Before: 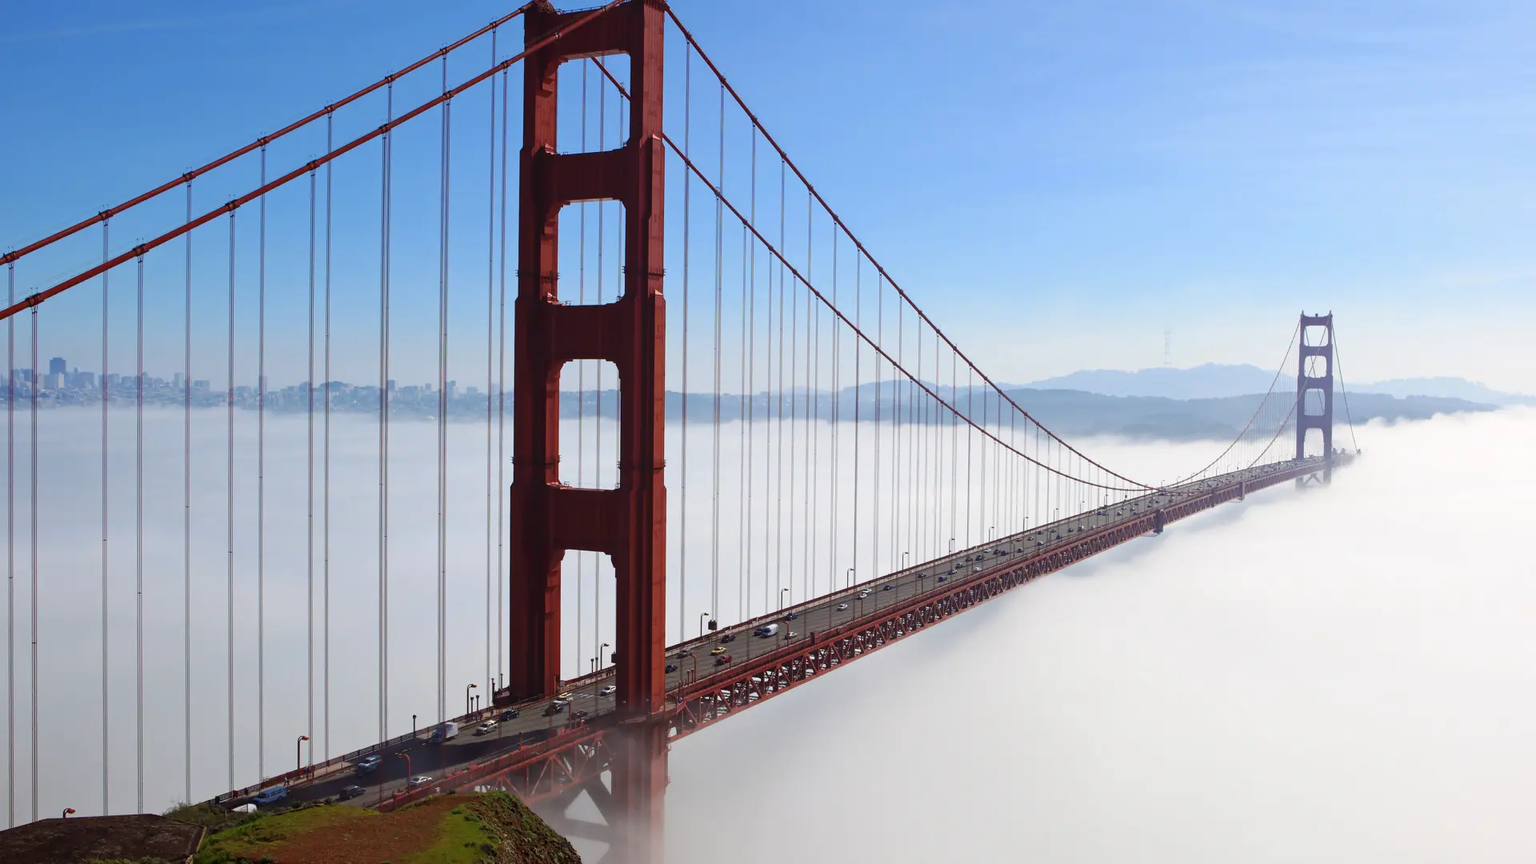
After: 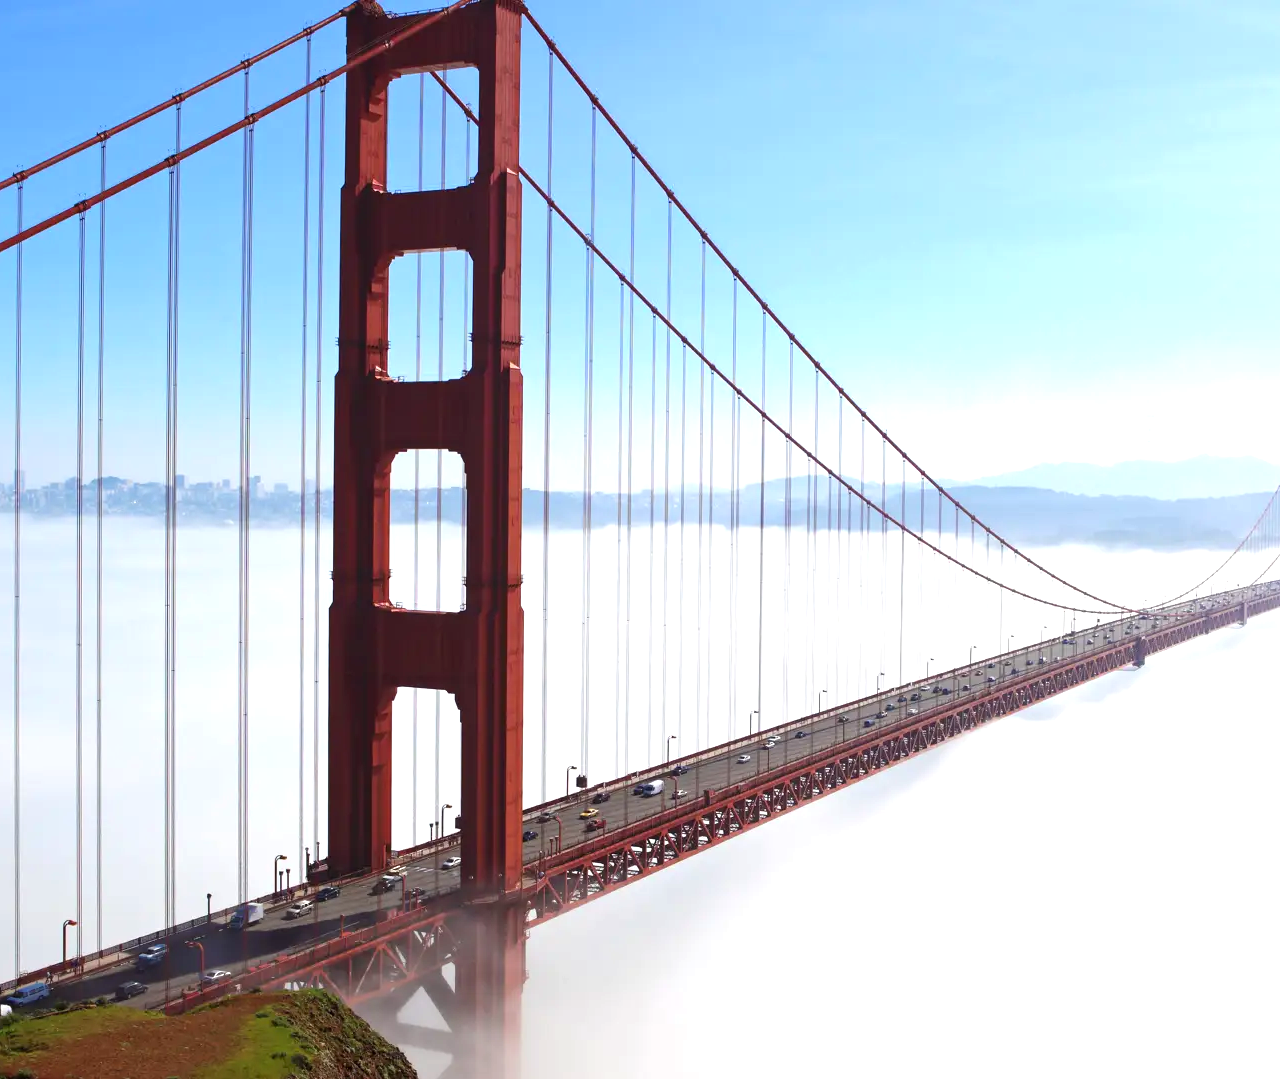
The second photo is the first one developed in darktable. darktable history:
crop and rotate: left 16.145%, right 17.169%
exposure: exposure 0.754 EV, compensate highlight preservation false
